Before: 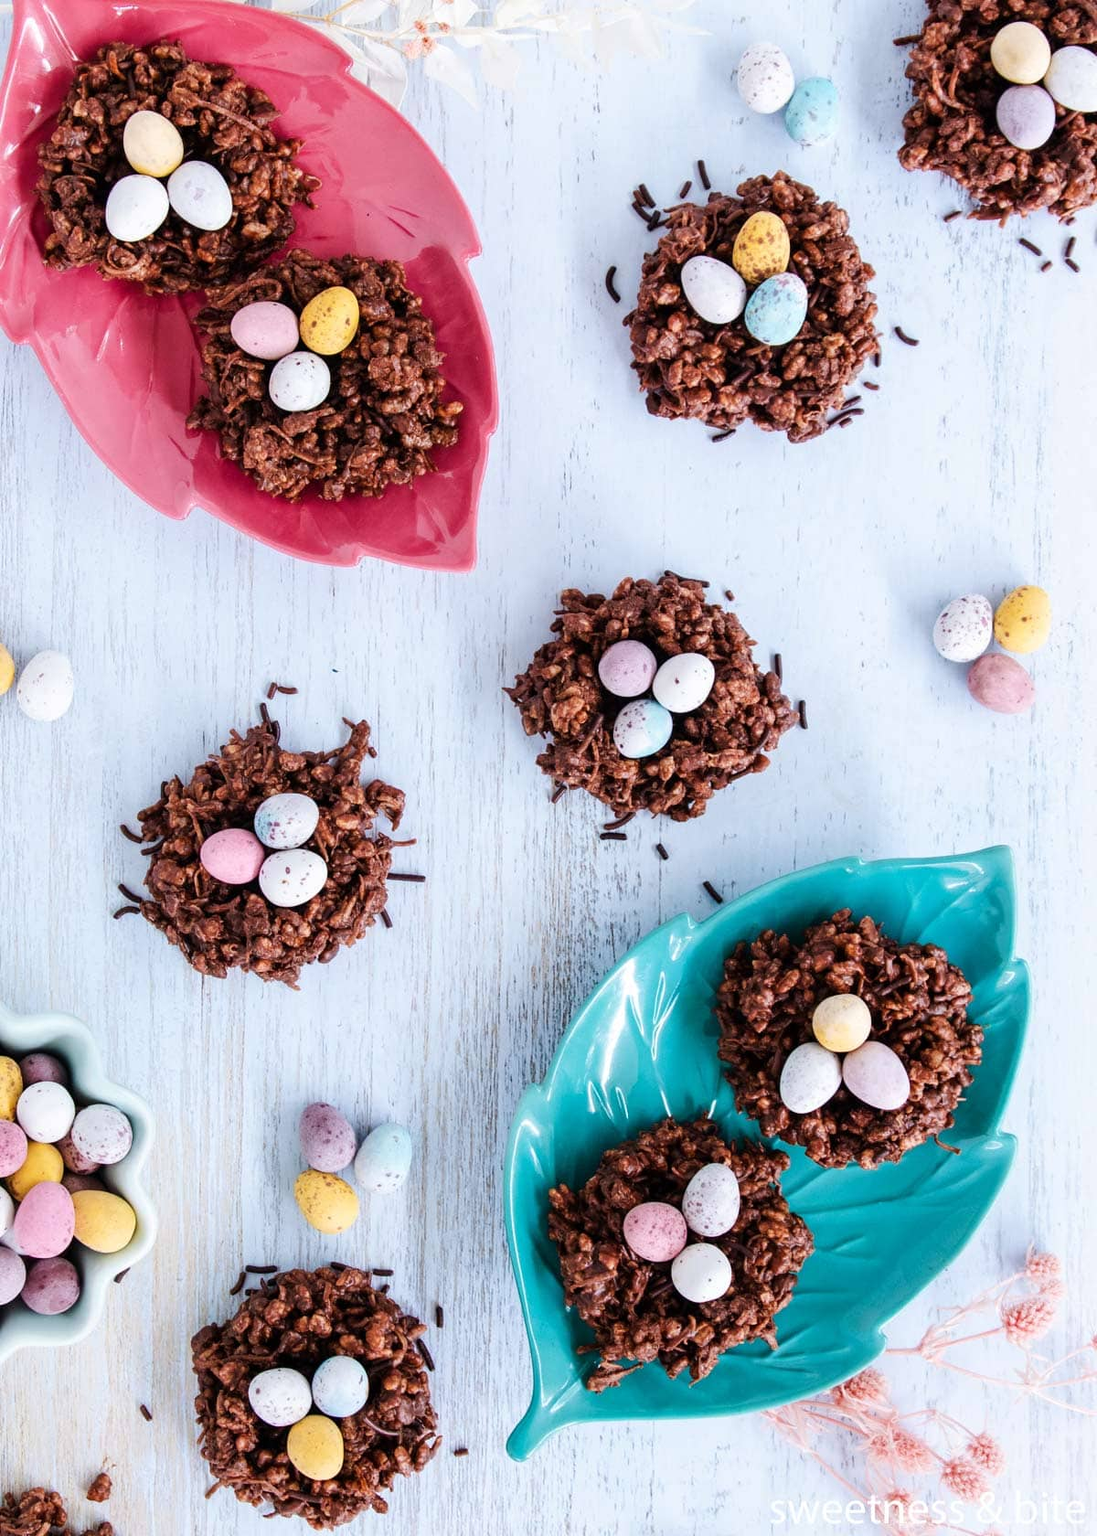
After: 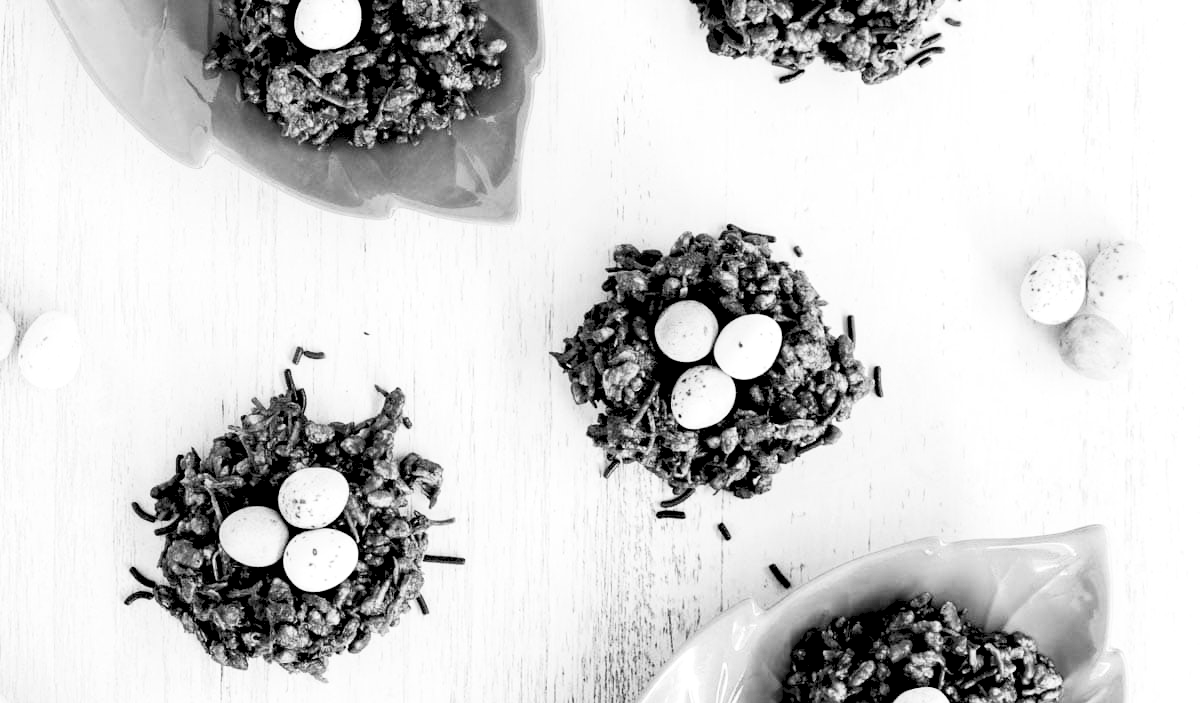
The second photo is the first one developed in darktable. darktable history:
levels: levels [0.072, 0.414, 0.976]
crop and rotate: top 23.84%, bottom 34.294%
contrast brightness saturation: contrast 0.28
monochrome: a 1.94, b -0.638
